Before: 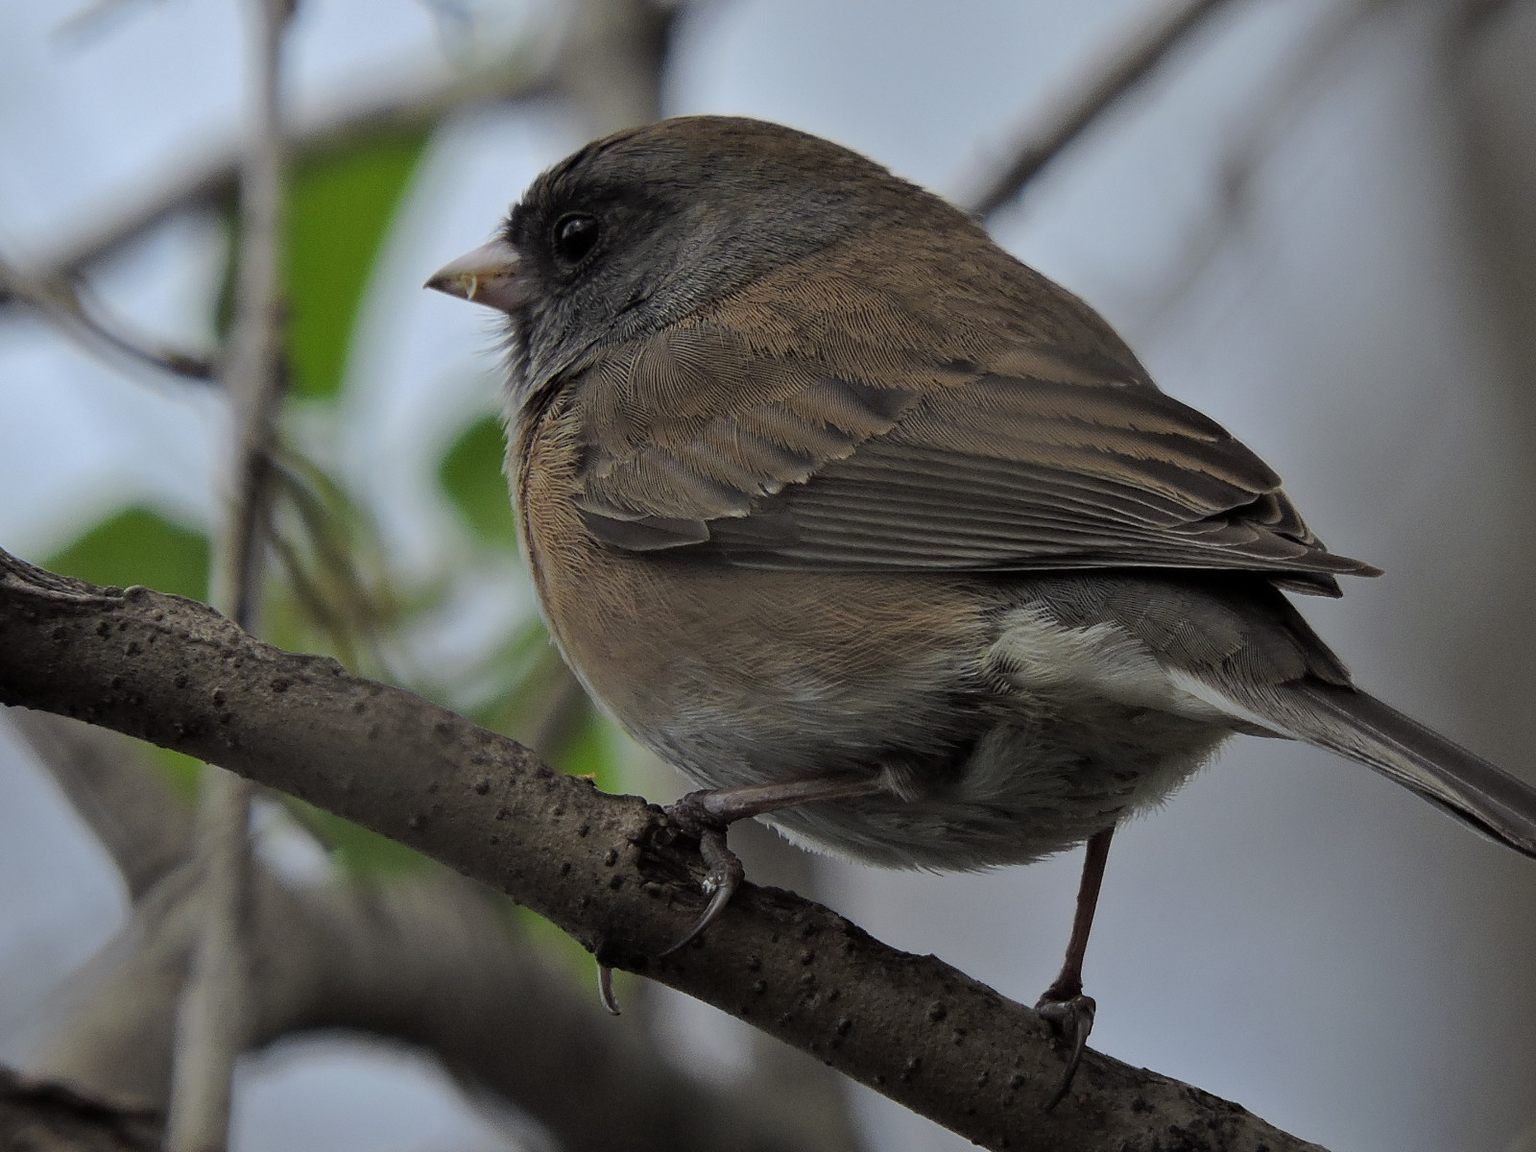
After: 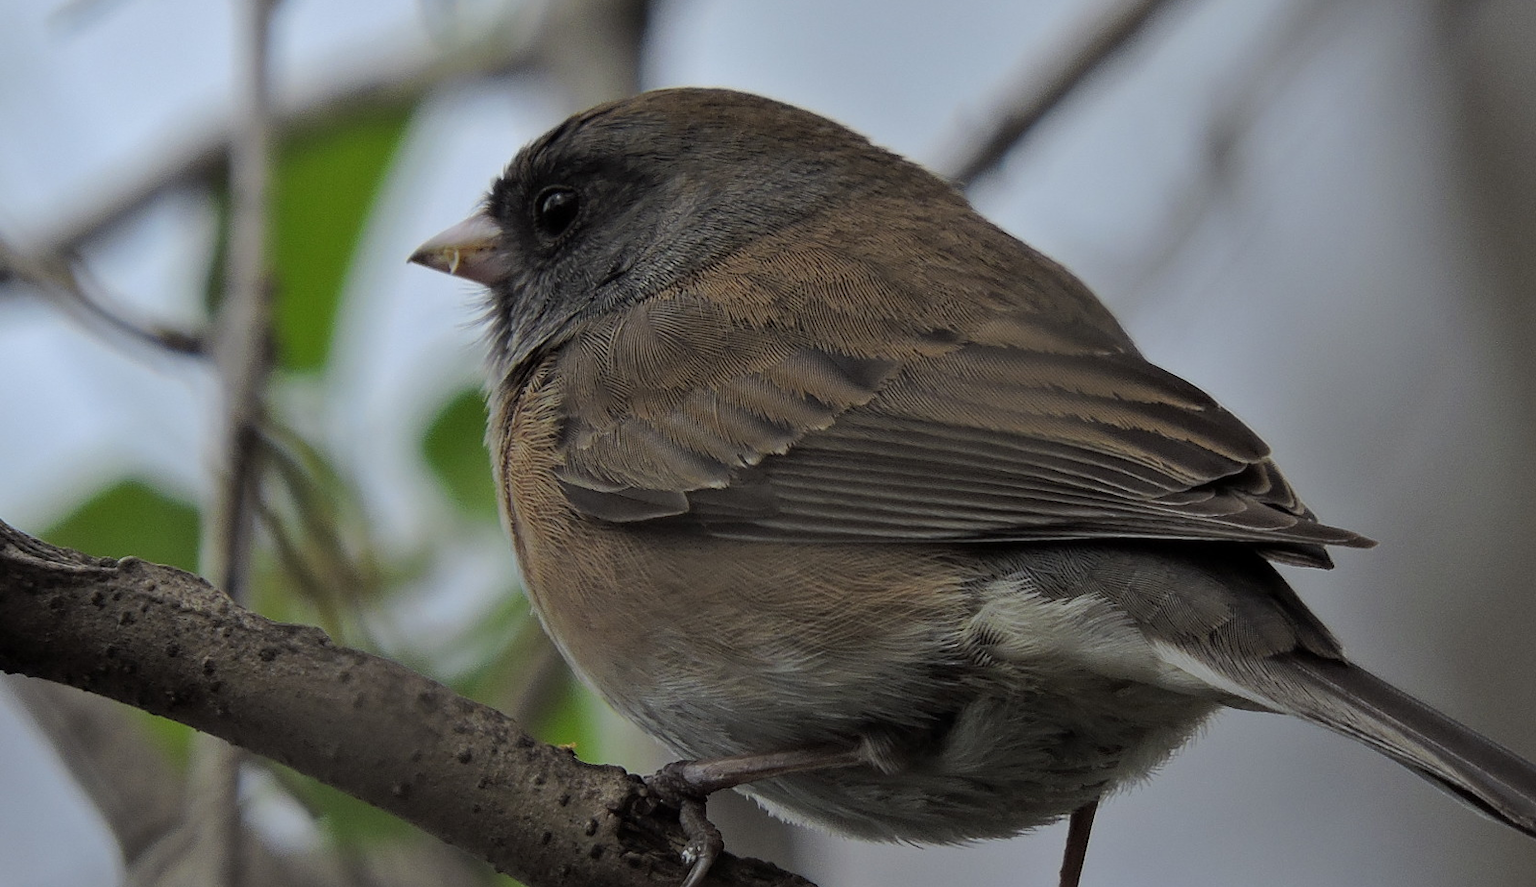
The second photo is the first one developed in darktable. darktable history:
rotate and perspective: lens shift (horizontal) -0.055, automatic cropping off
crop: top 3.857%, bottom 21.132%
